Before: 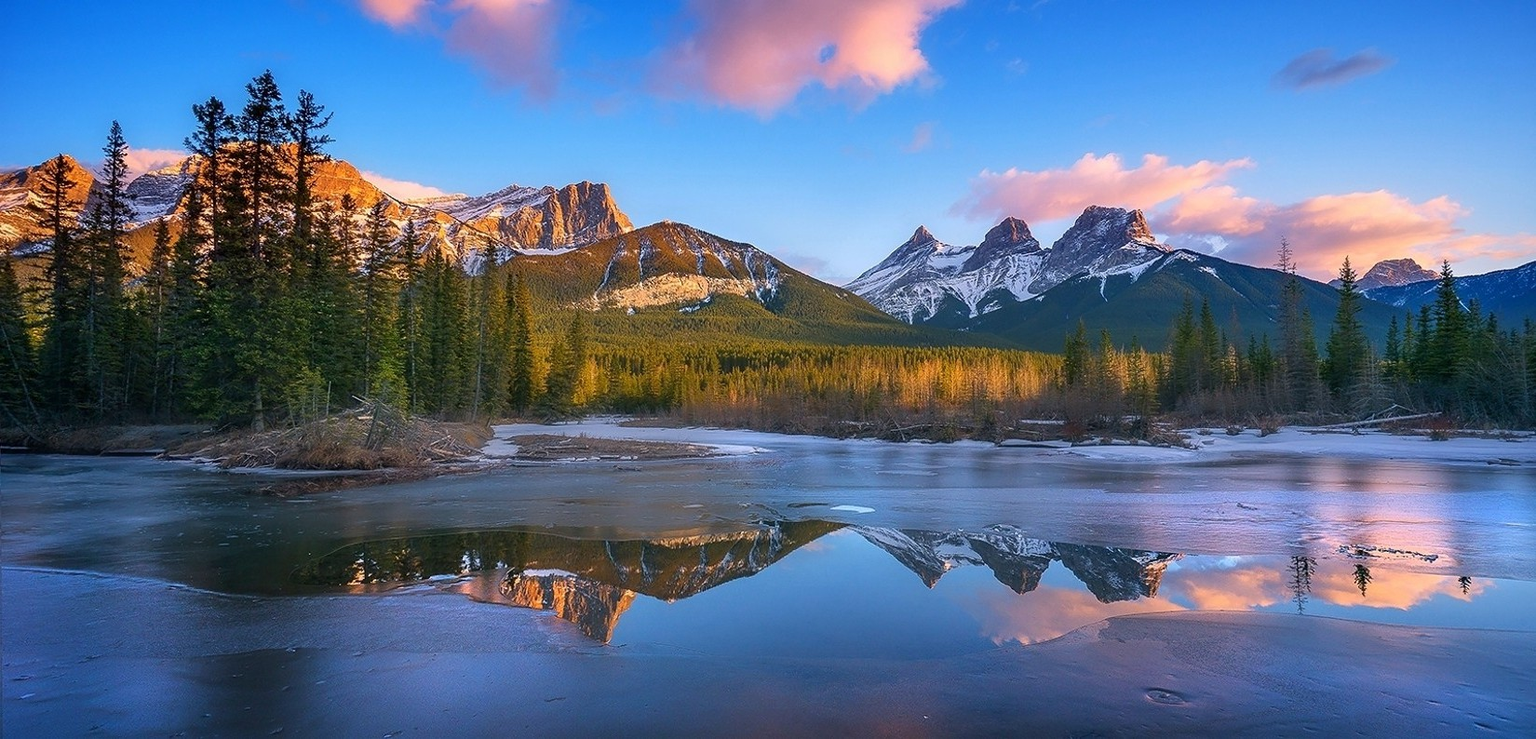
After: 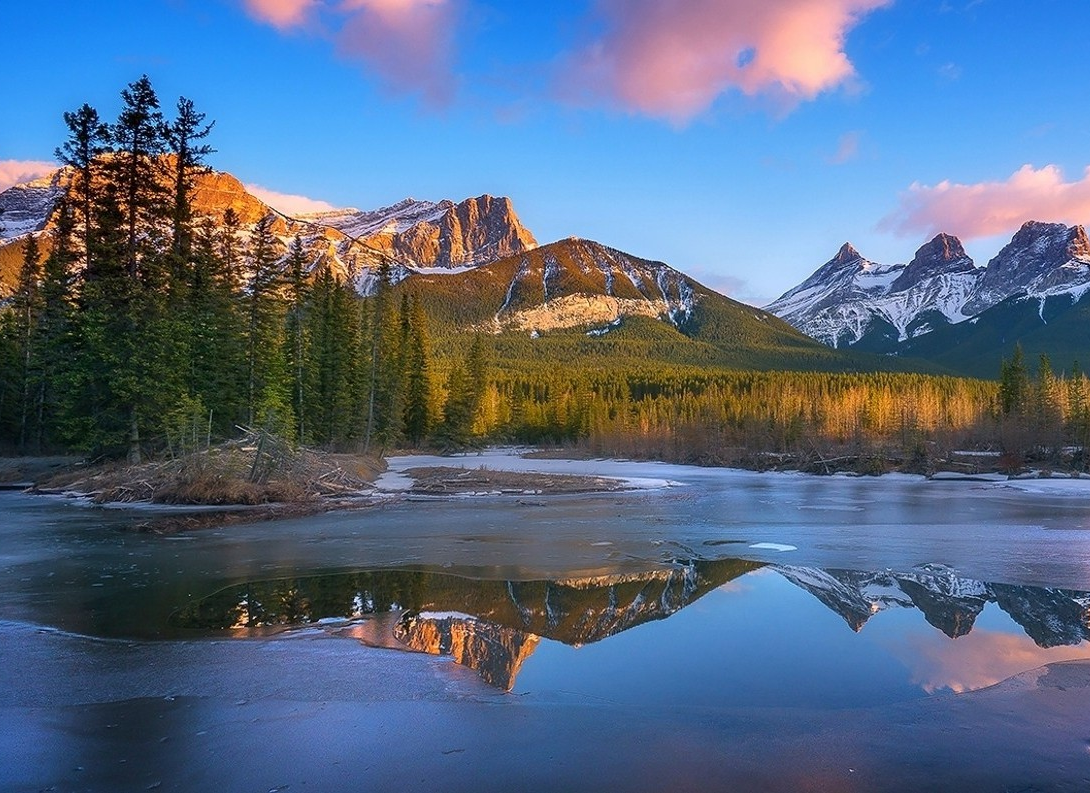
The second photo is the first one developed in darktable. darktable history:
crop and rotate: left 8.699%, right 25.189%
